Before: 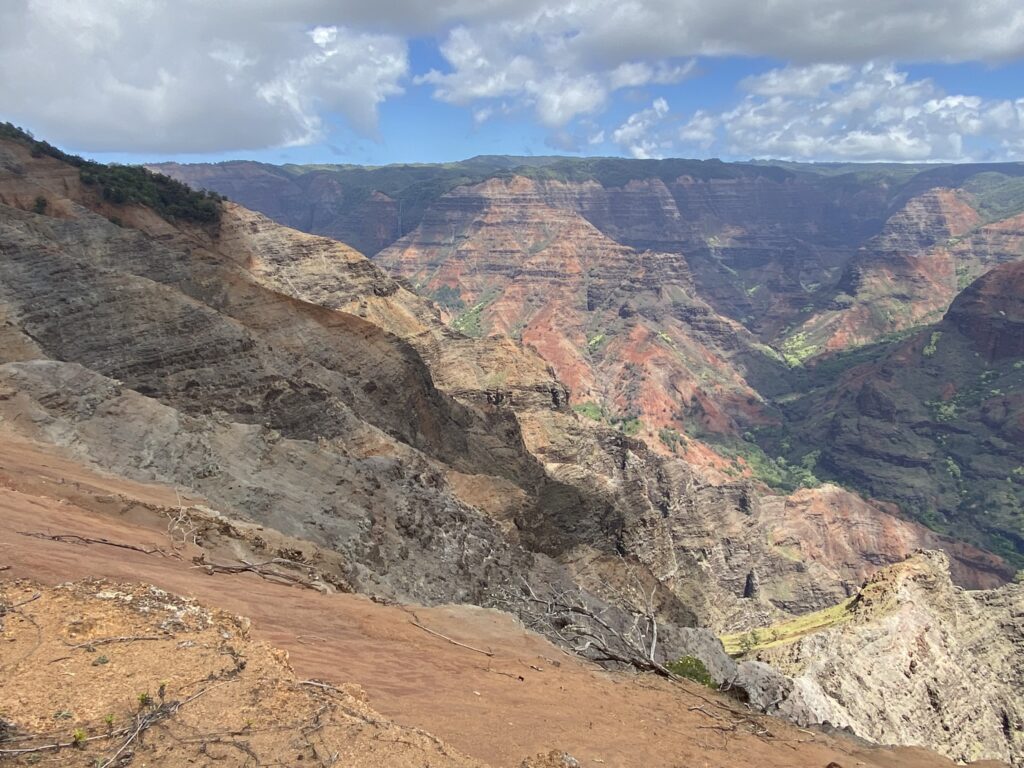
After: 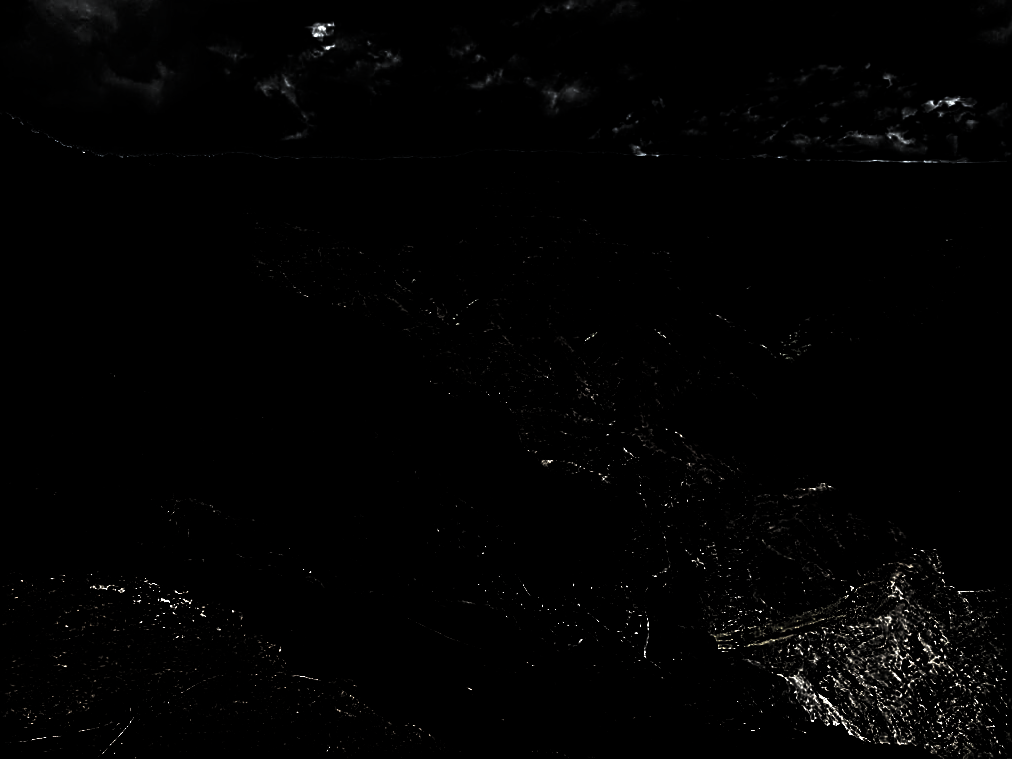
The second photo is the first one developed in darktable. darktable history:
crop and rotate: angle -0.5°
white balance: red 1, blue 1
levels: levels [0.721, 0.937, 0.997]
color correction: saturation 0.8
sharpen: amount 0.6
